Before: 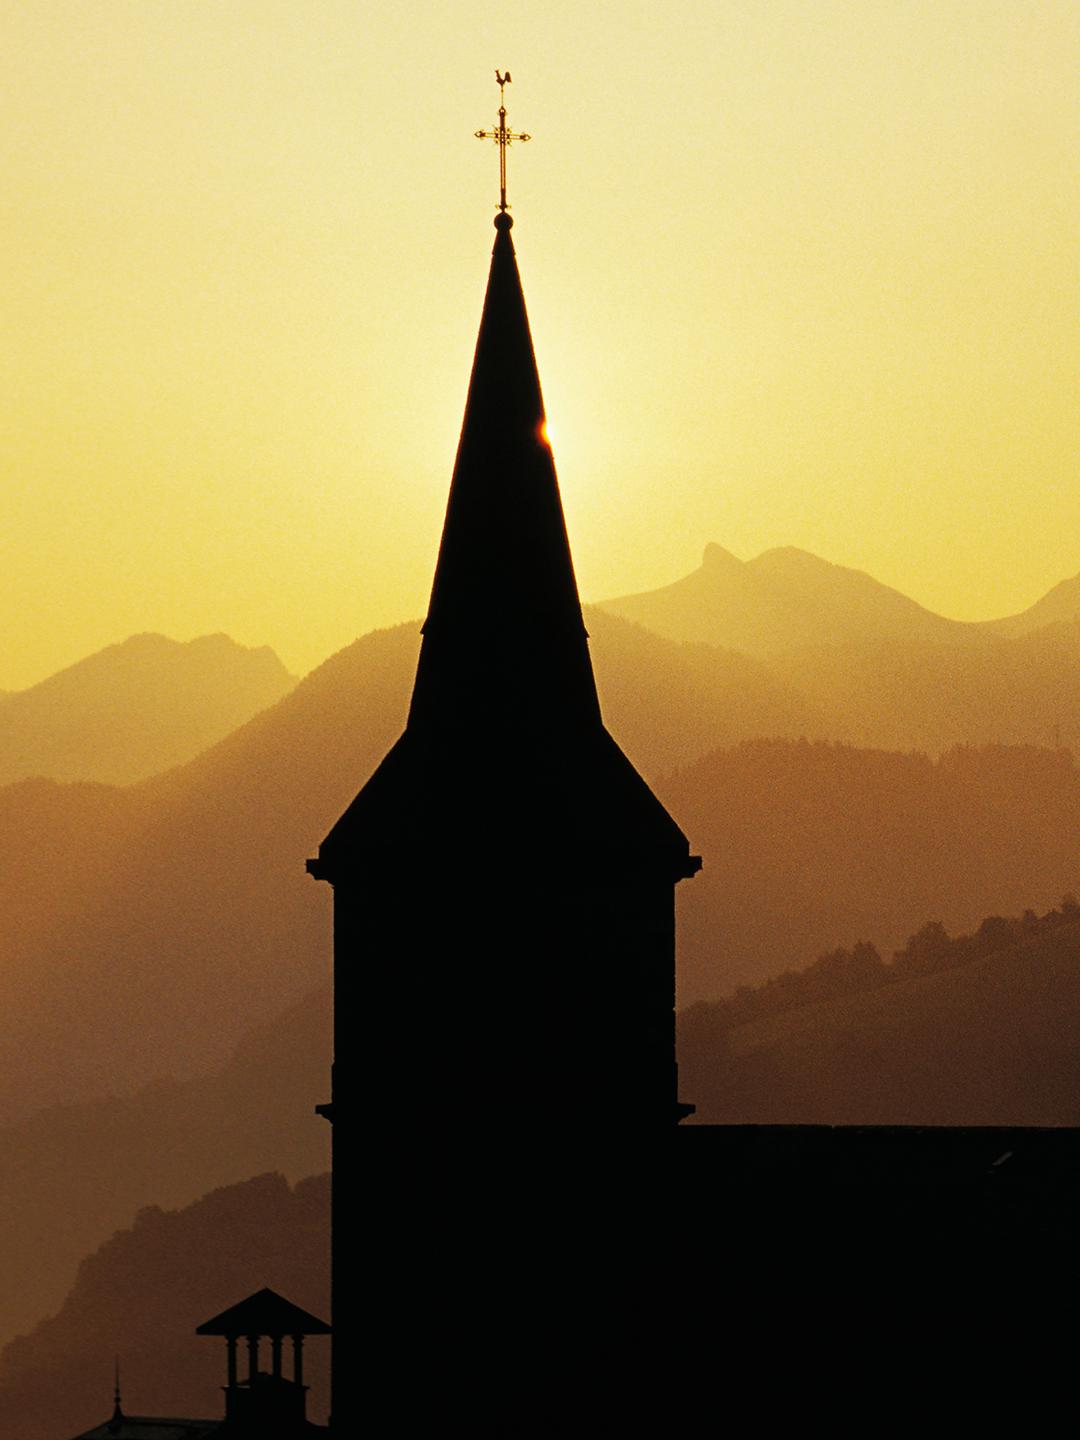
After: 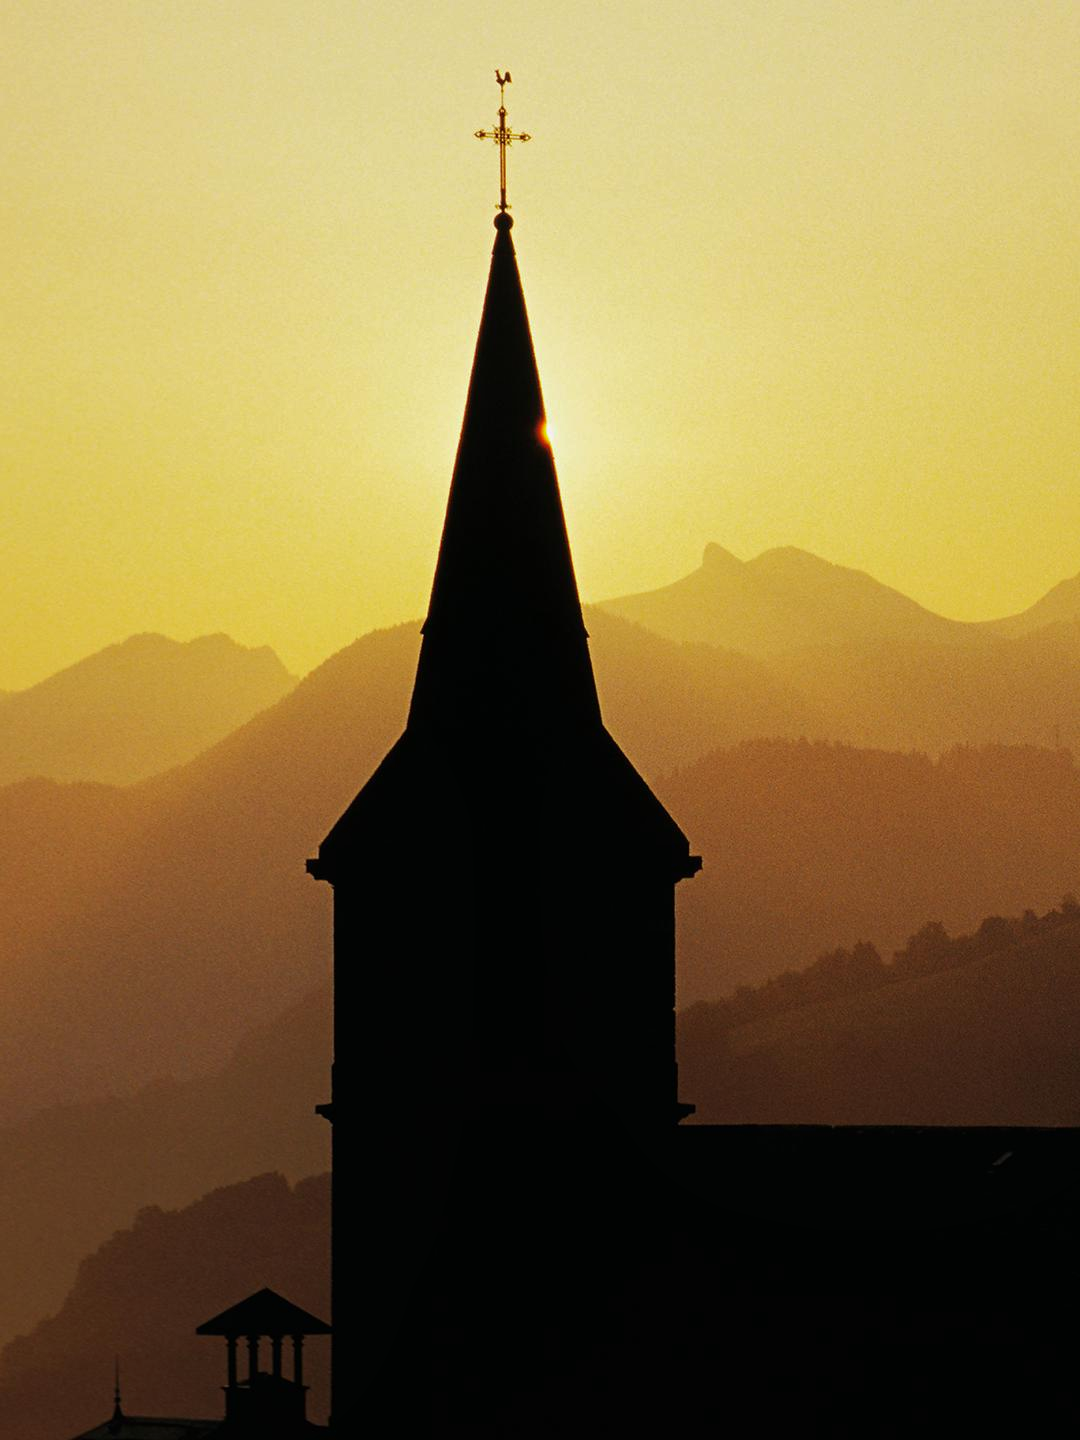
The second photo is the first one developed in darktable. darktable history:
shadows and highlights: shadows -20.25, white point adjustment -1.81, highlights -35.08, highlights color adjustment 49.83%
